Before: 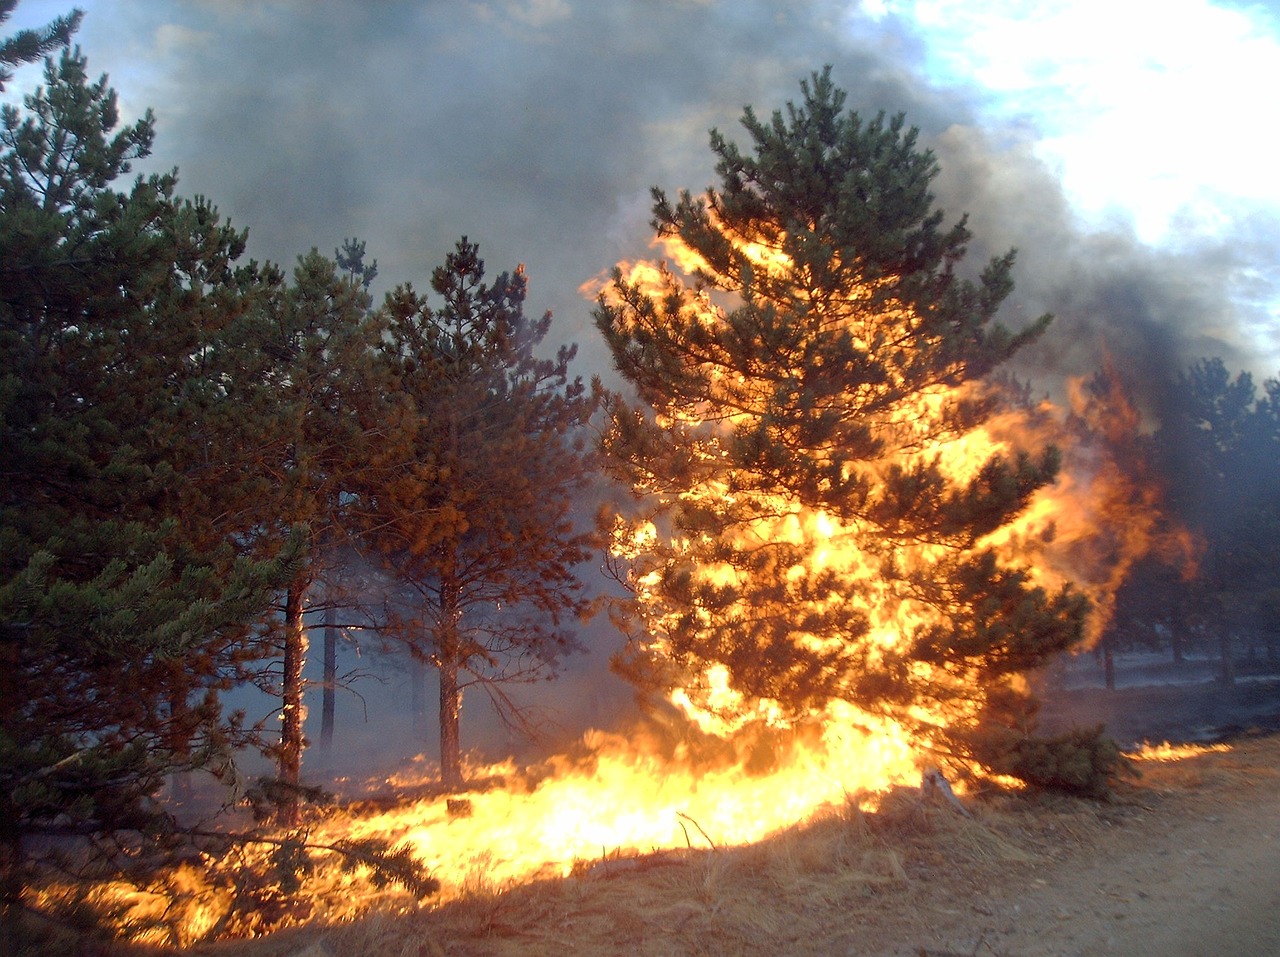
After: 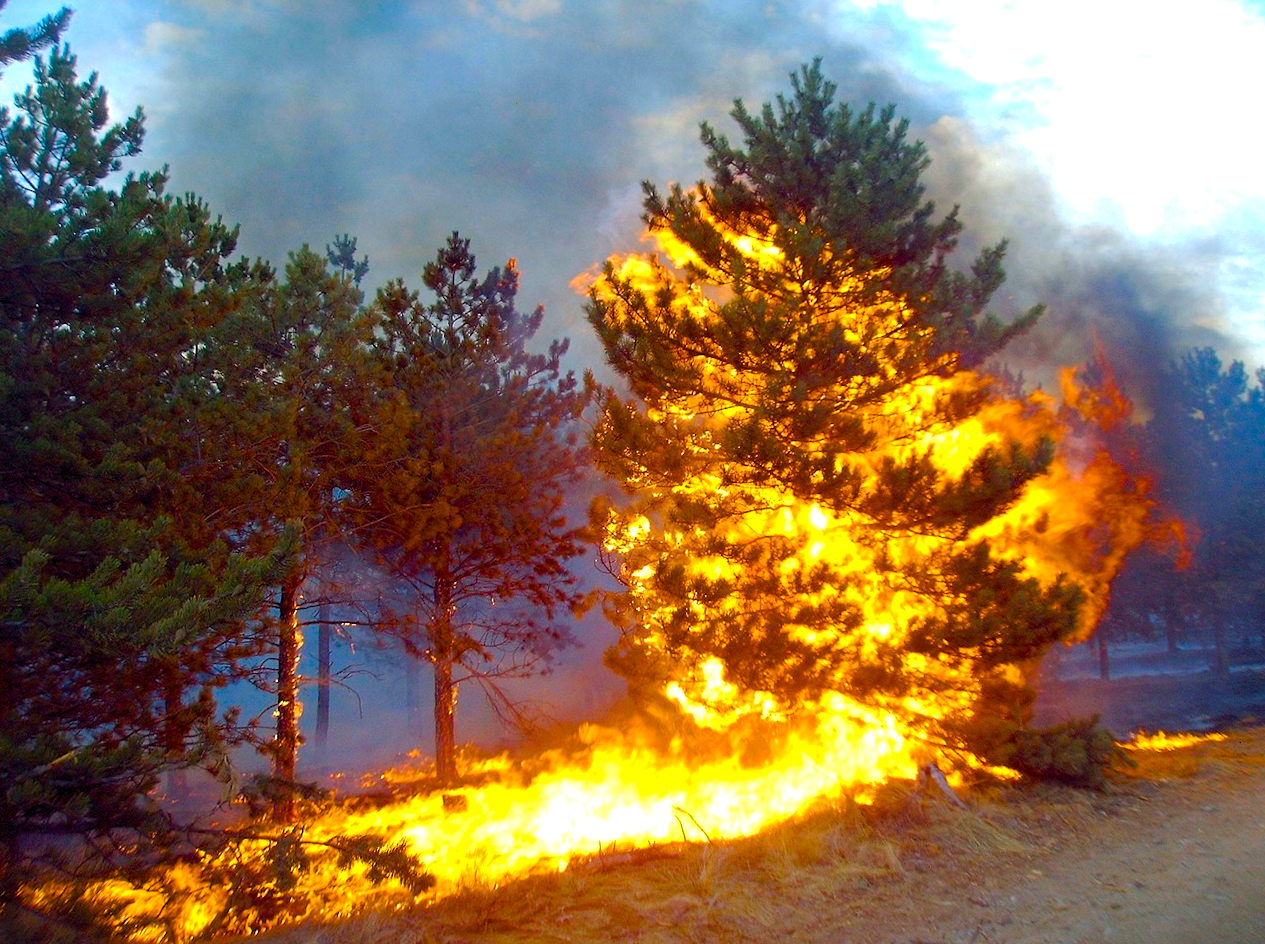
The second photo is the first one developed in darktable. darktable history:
color balance rgb: linear chroma grading › shadows 10%, linear chroma grading › highlights 10%, linear chroma grading › global chroma 15%, linear chroma grading › mid-tones 15%, perceptual saturation grading › global saturation 40%, perceptual saturation grading › highlights -25%, perceptual saturation grading › mid-tones 35%, perceptual saturation grading › shadows 35%, perceptual brilliance grading › global brilliance 11.29%, global vibrance 11.29%
rgb curve: mode RGB, independent channels
rotate and perspective: rotation -0.45°, automatic cropping original format, crop left 0.008, crop right 0.992, crop top 0.012, crop bottom 0.988
